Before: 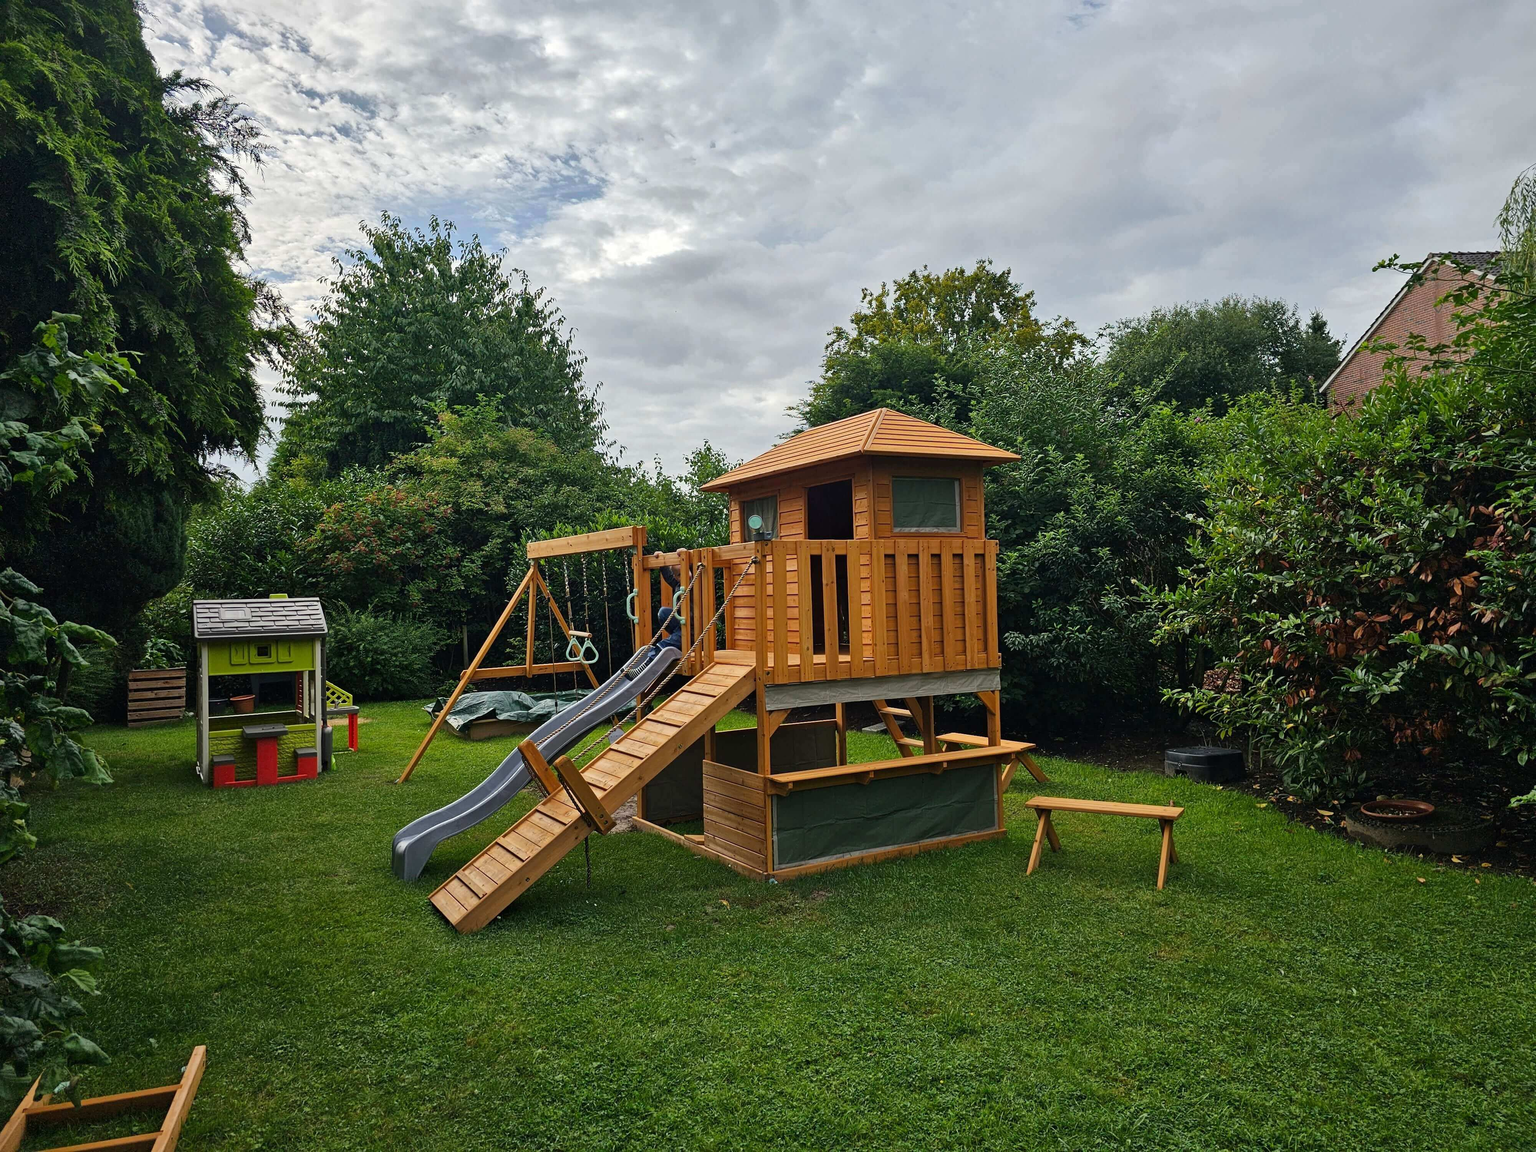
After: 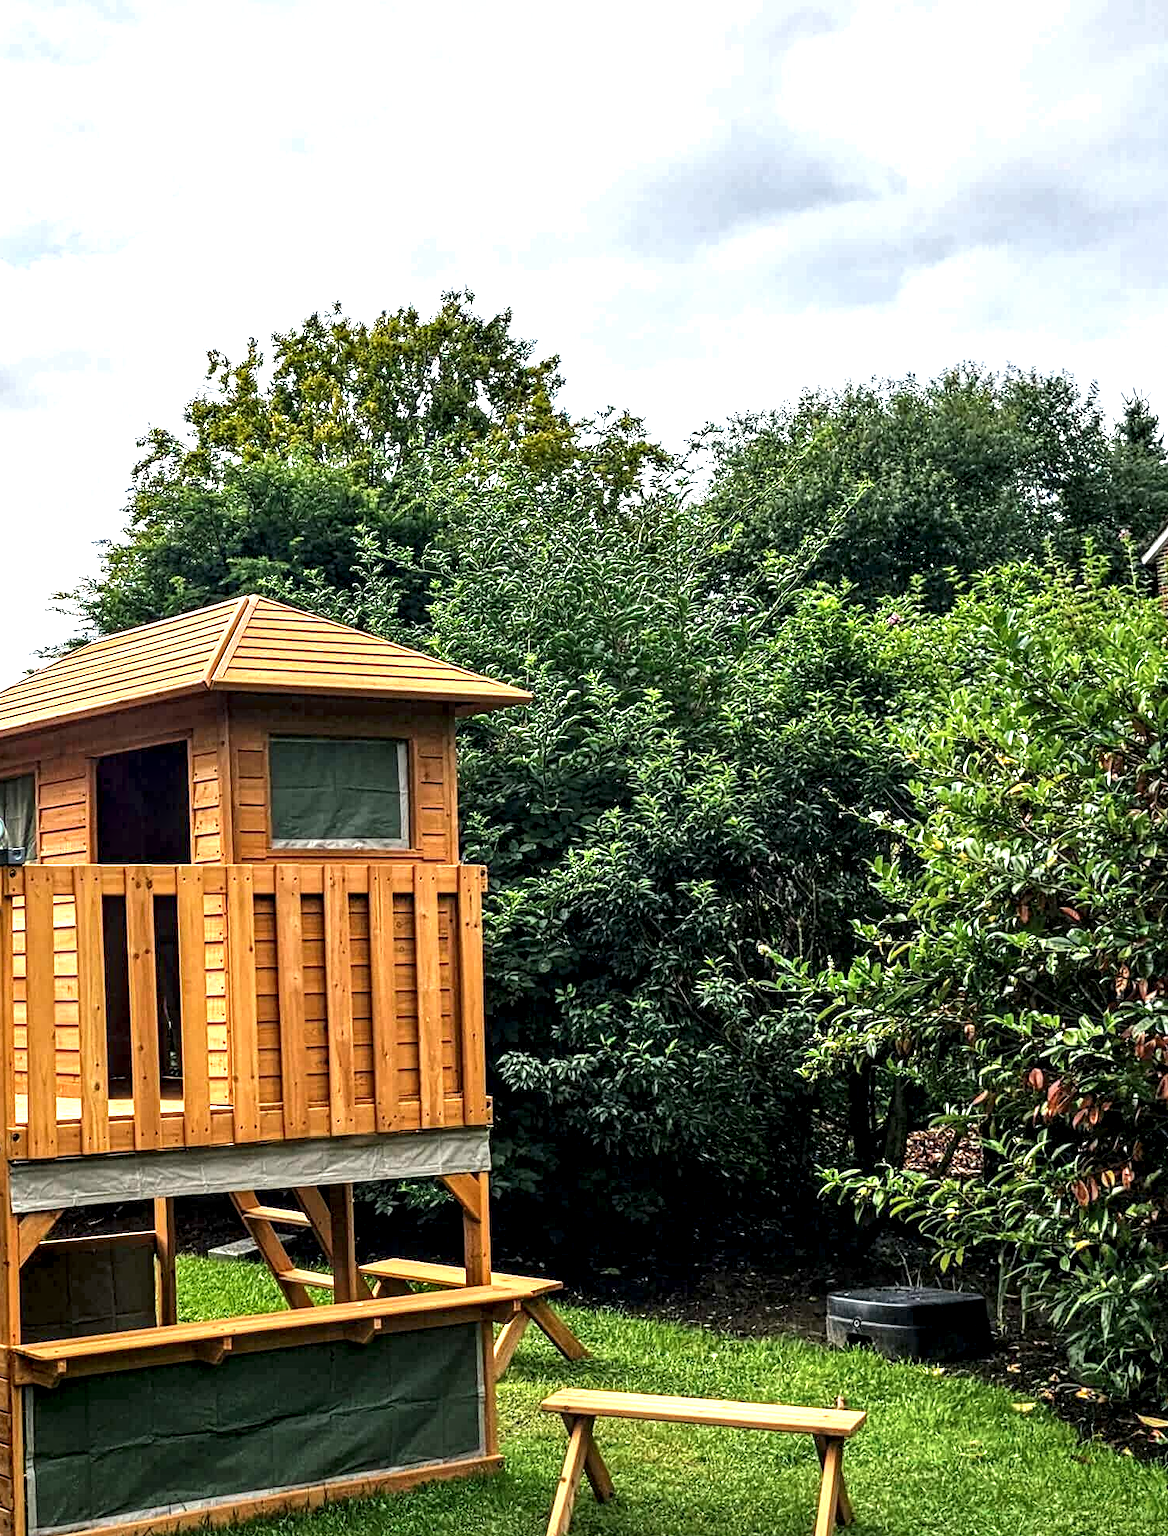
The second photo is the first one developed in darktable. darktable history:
crop and rotate: left 49.509%, top 10.143%, right 13.254%, bottom 24.561%
exposure: black level correction 0, exposure 1.098 EV, compensate exposure bias true, compensate highlight preservation false
local contrast: highlights 20%, detail 196%
